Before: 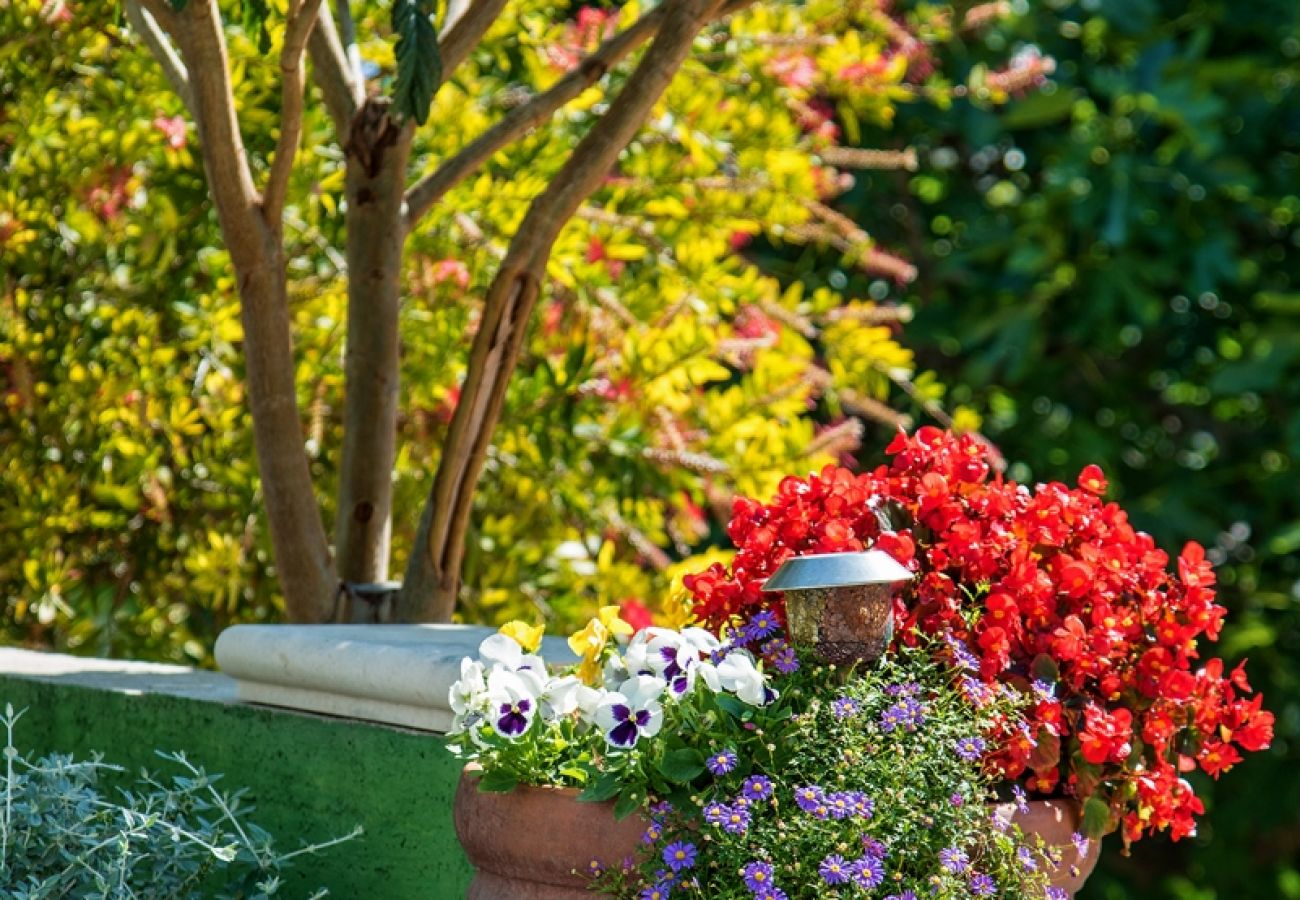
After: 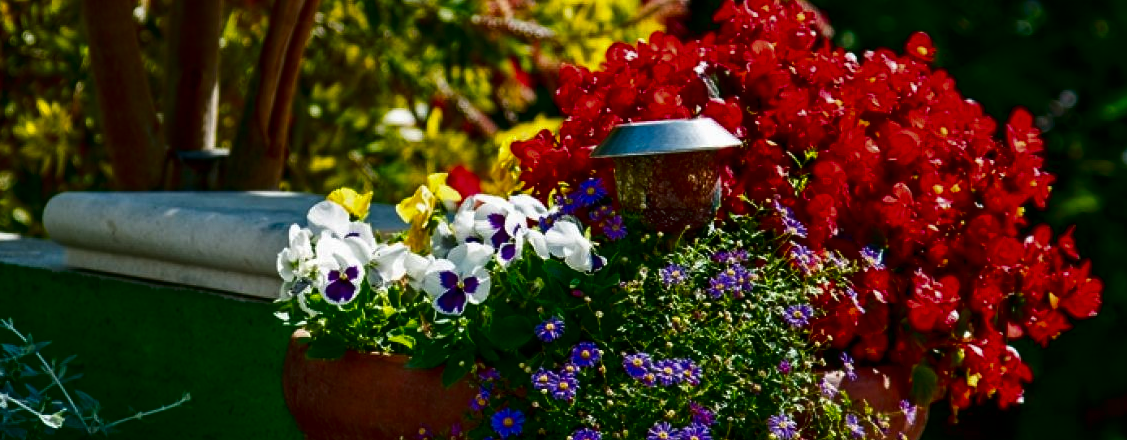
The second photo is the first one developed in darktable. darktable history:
crop and rotate: left 13.306%, top 48.129%, bottom 2.928%
contrast brightness saturation: contrast 0.09, brightness -0.59, saturation 0.17
